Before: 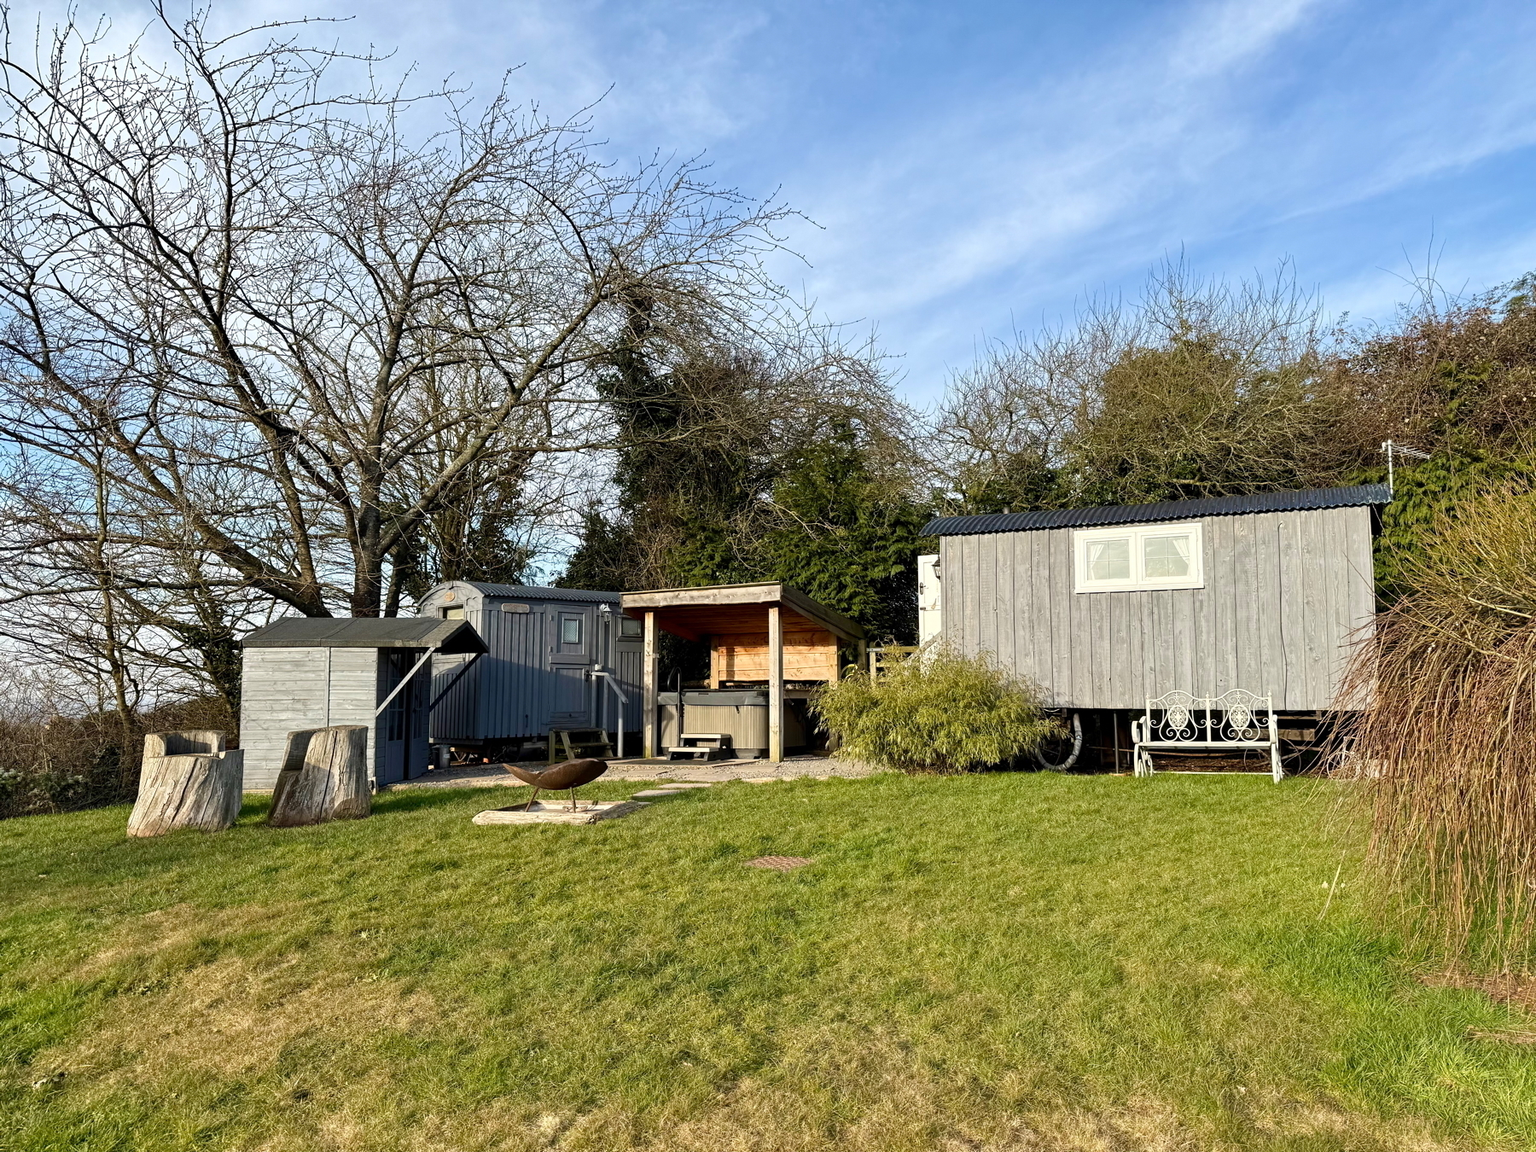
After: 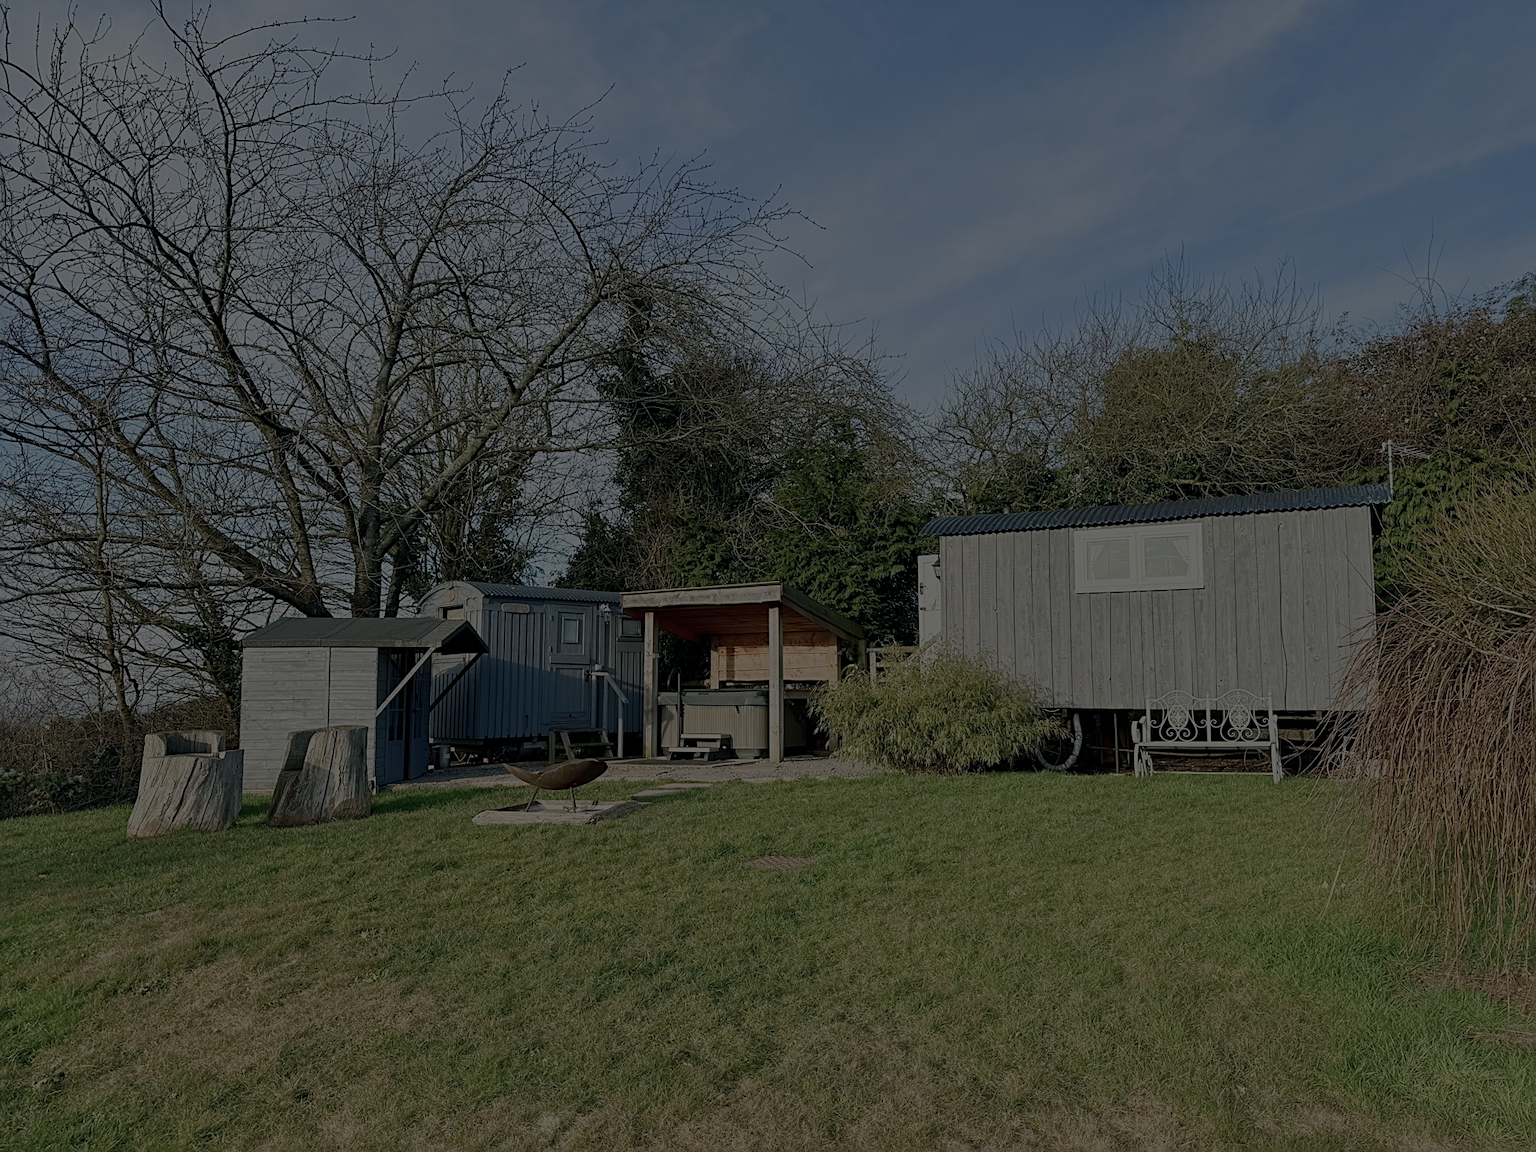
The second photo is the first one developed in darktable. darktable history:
color zones: curves: ch0 [(0.25, 0.5) (0.463, 0.627) (0.484, 0.637) (0.75, 0.5)]
color balance rgb: power › luminance -7.631%, power › chroma 1.126%, power › hue 215.56°, perceptual saturation grading › global saturation -2.174%, perceptual saturation grading › highlights -7.321%, perceptual saturation grading › mid-tones 8.534%, perceptual saturation grading › shadows 3.913%, perceptual brilliance grading › global brilliance -48.167%, contrast -29.897%
contrast brightness saturation: saturation -0.104
sharpen: on, module defaults
